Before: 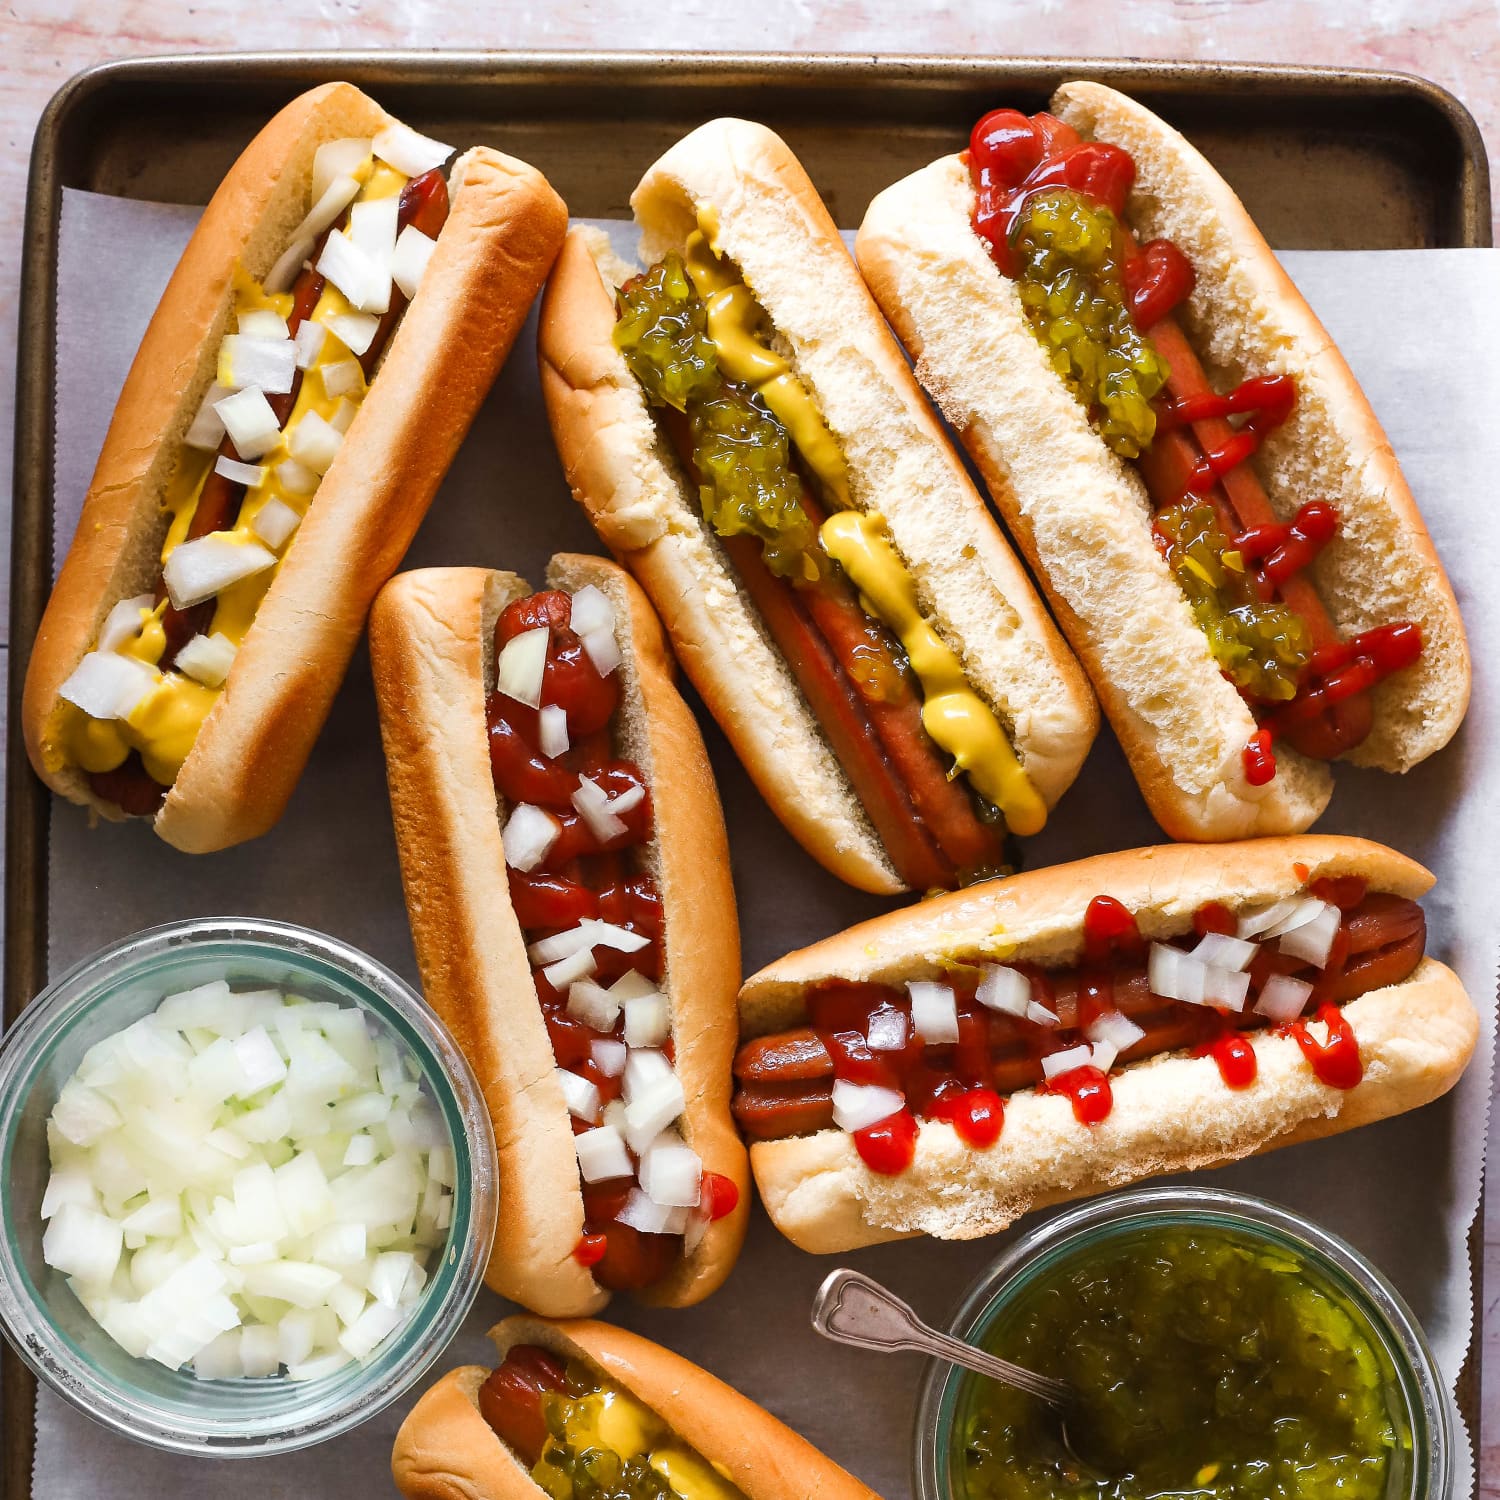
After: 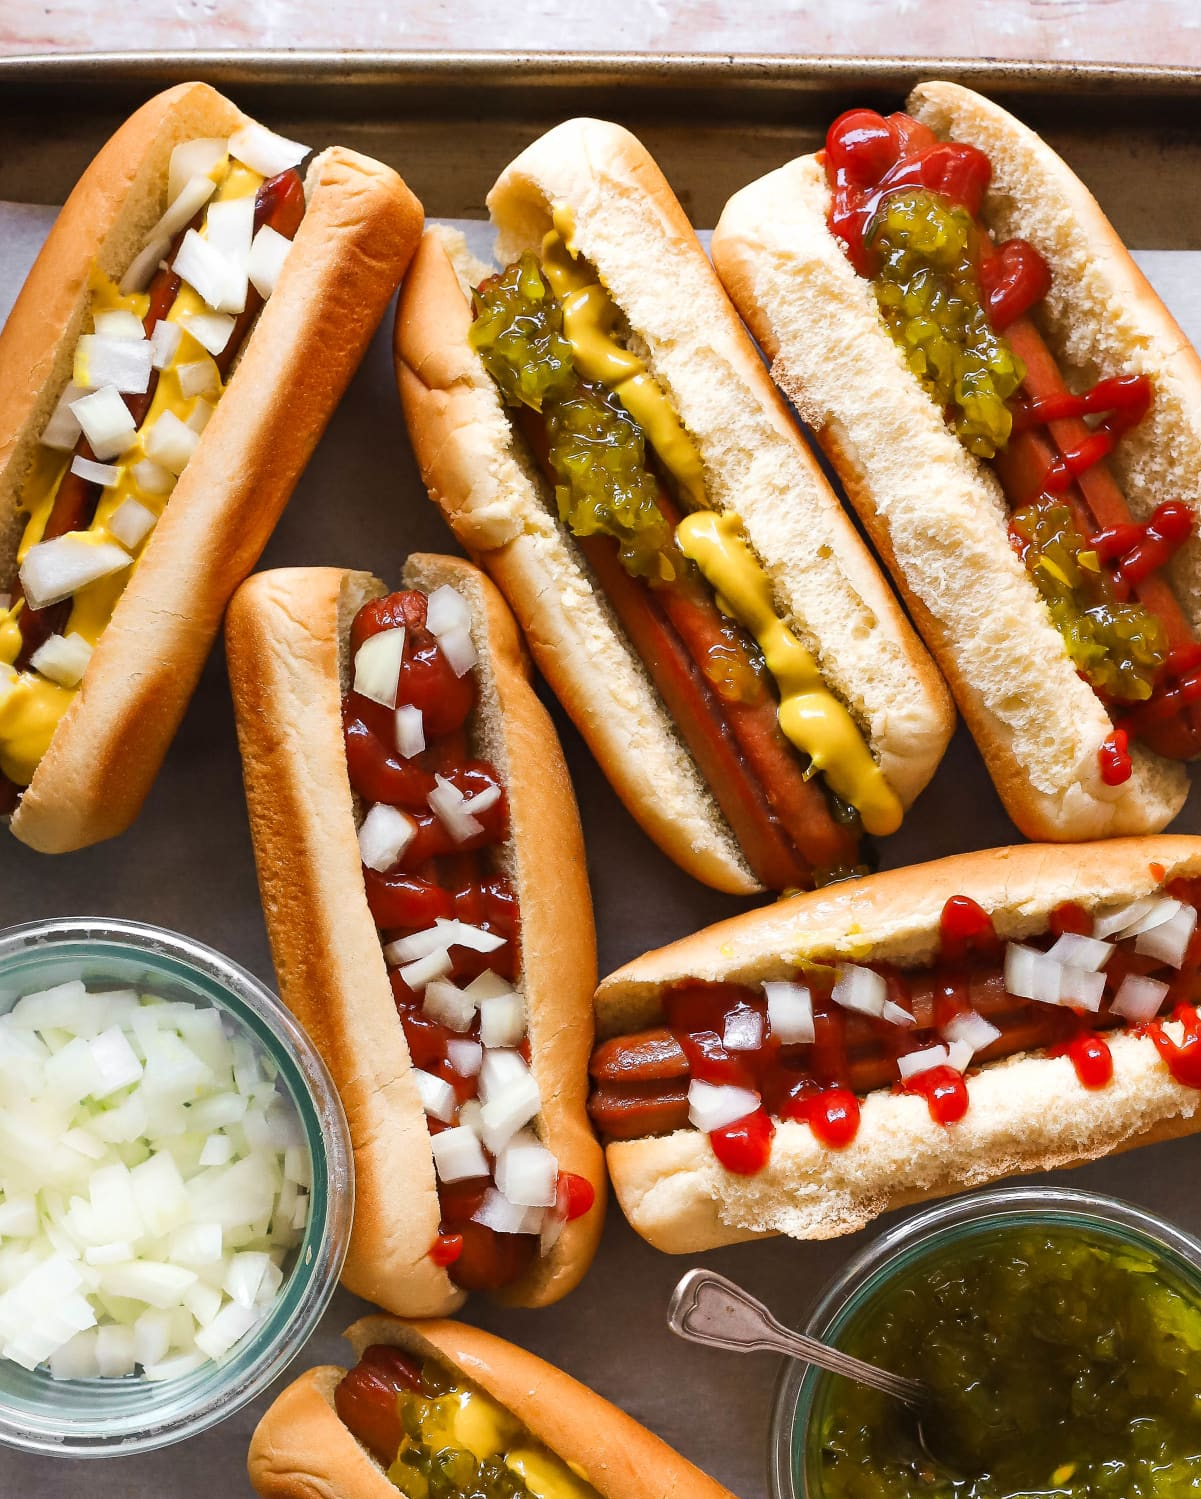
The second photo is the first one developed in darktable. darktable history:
crop and rotate: left 9.62%, right 10.276%
